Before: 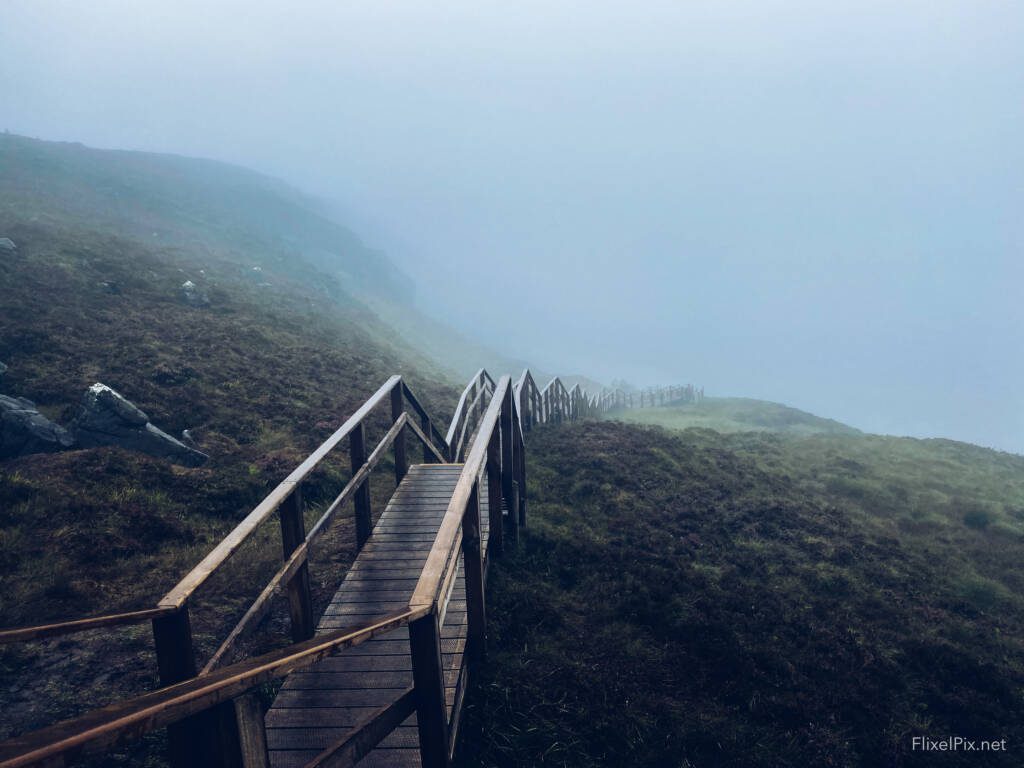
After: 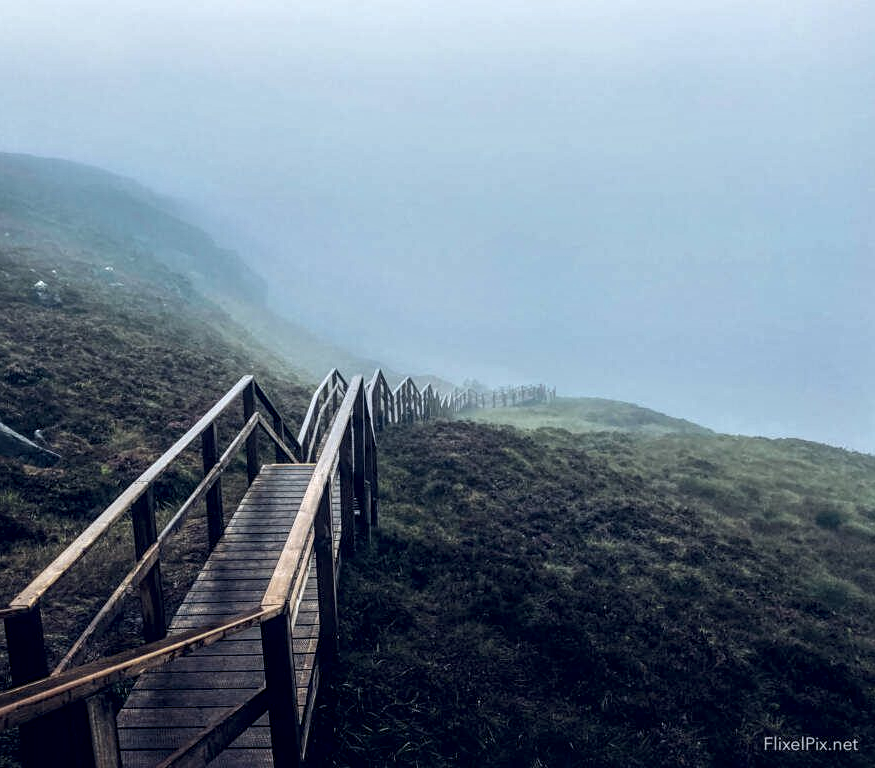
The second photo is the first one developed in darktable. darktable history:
local contrast: detail 160%
sharpen: amount 0.217
crop and rotate: left 14.523%
